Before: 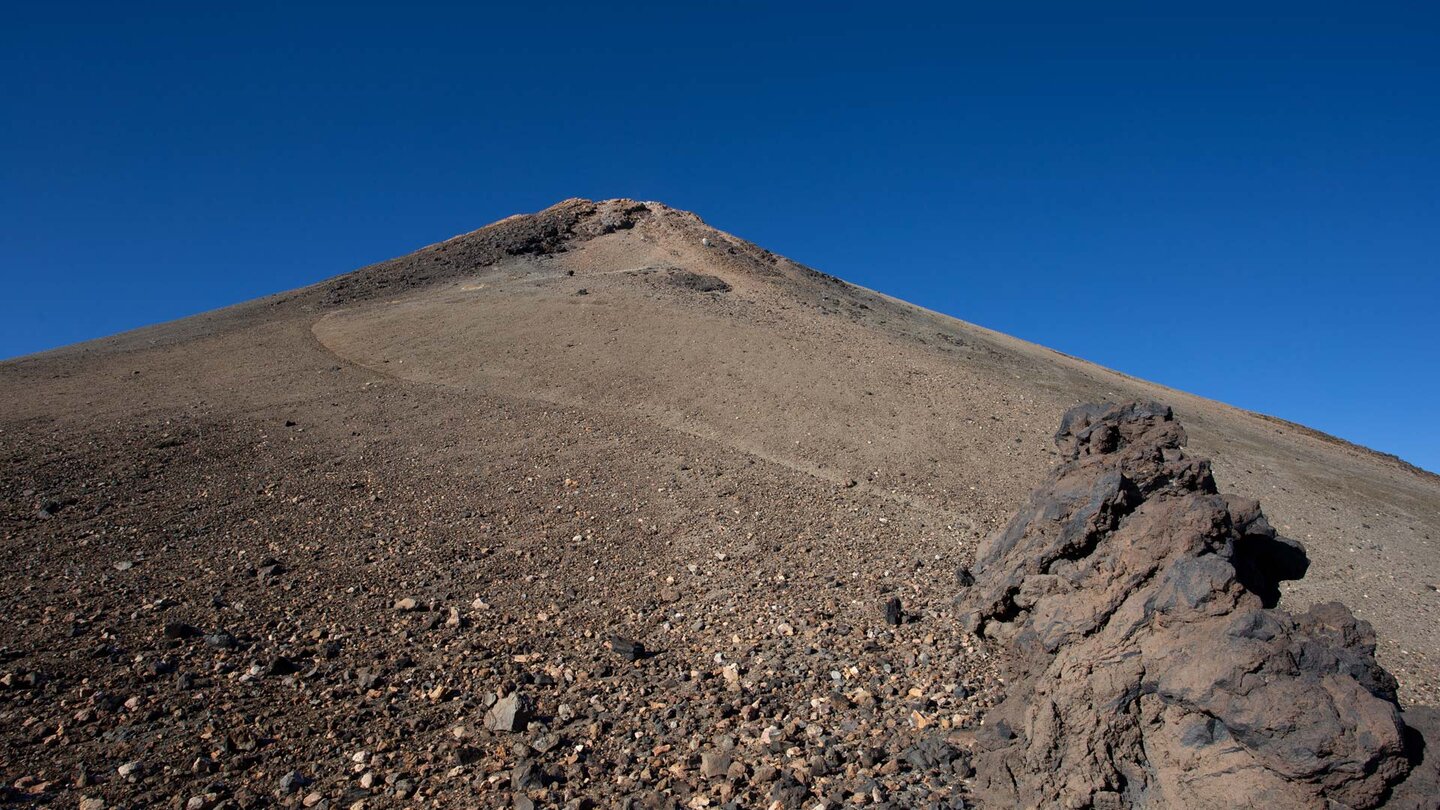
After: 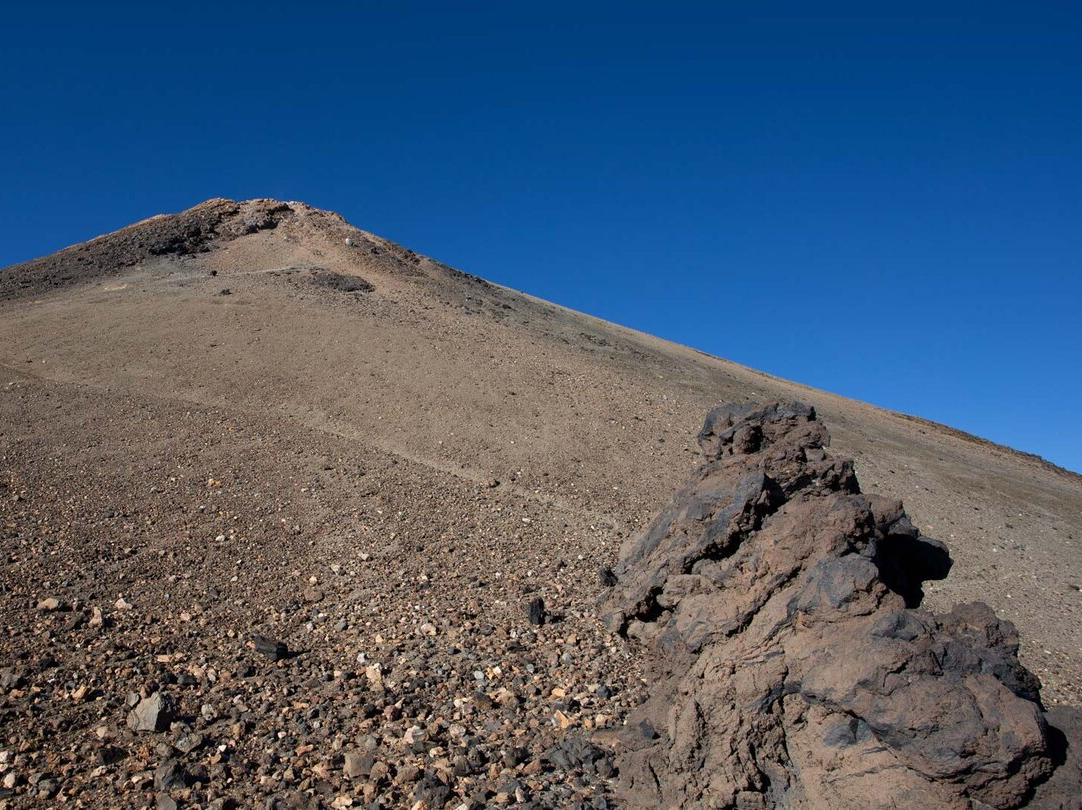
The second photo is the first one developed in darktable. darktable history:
crop and rotate: left 24.861%
